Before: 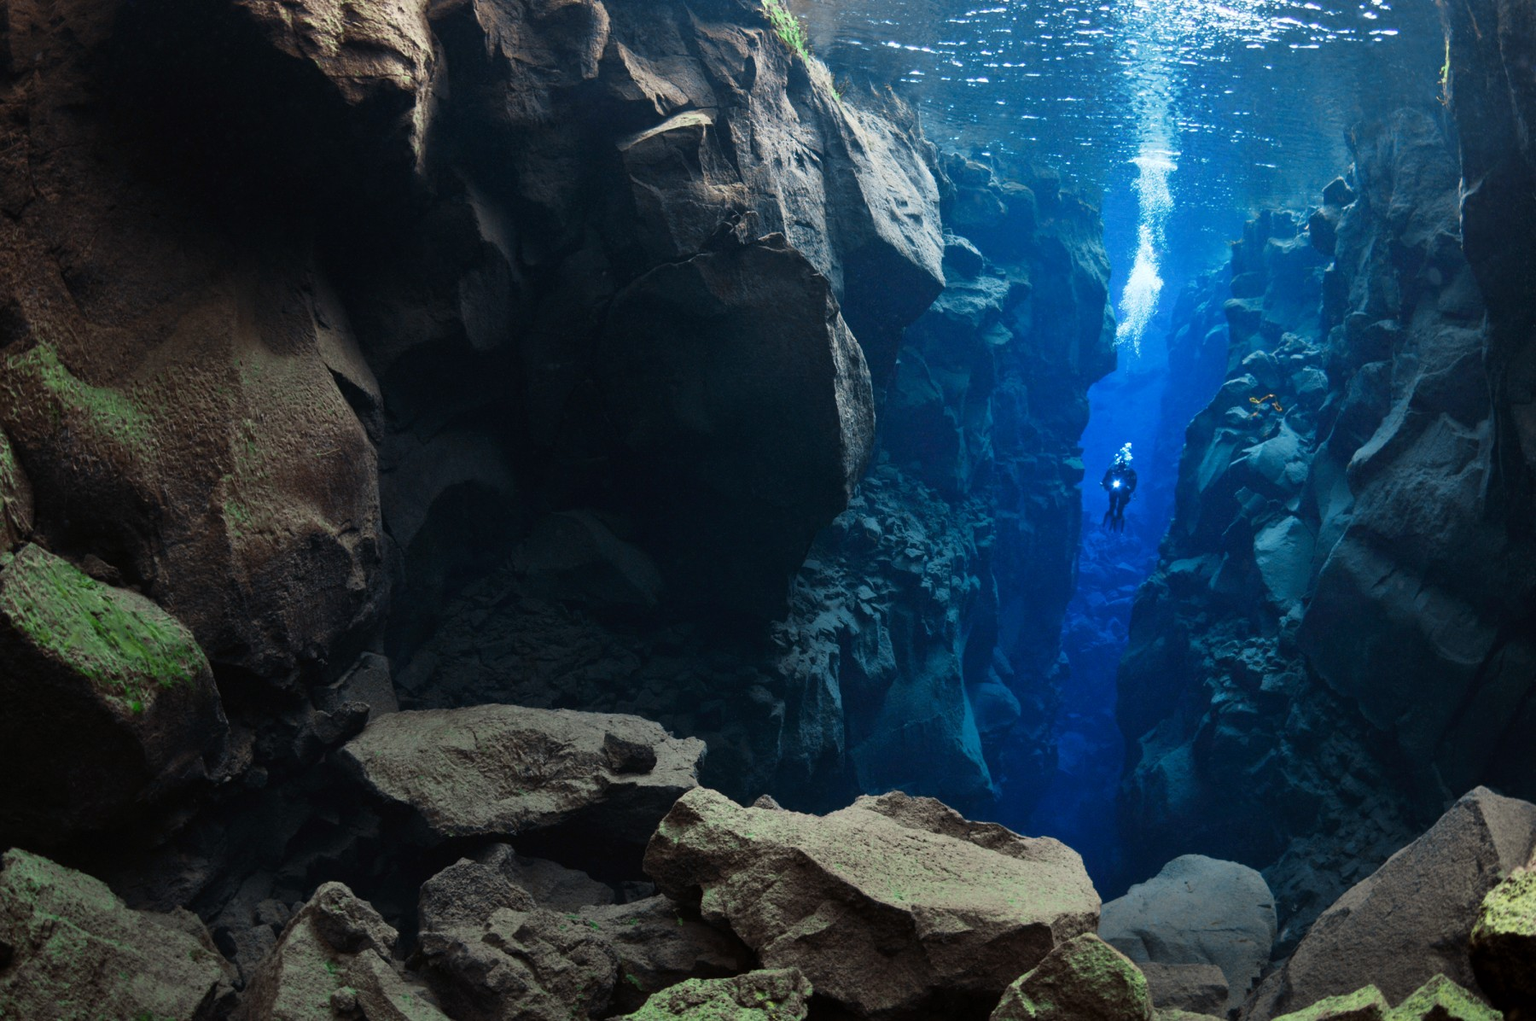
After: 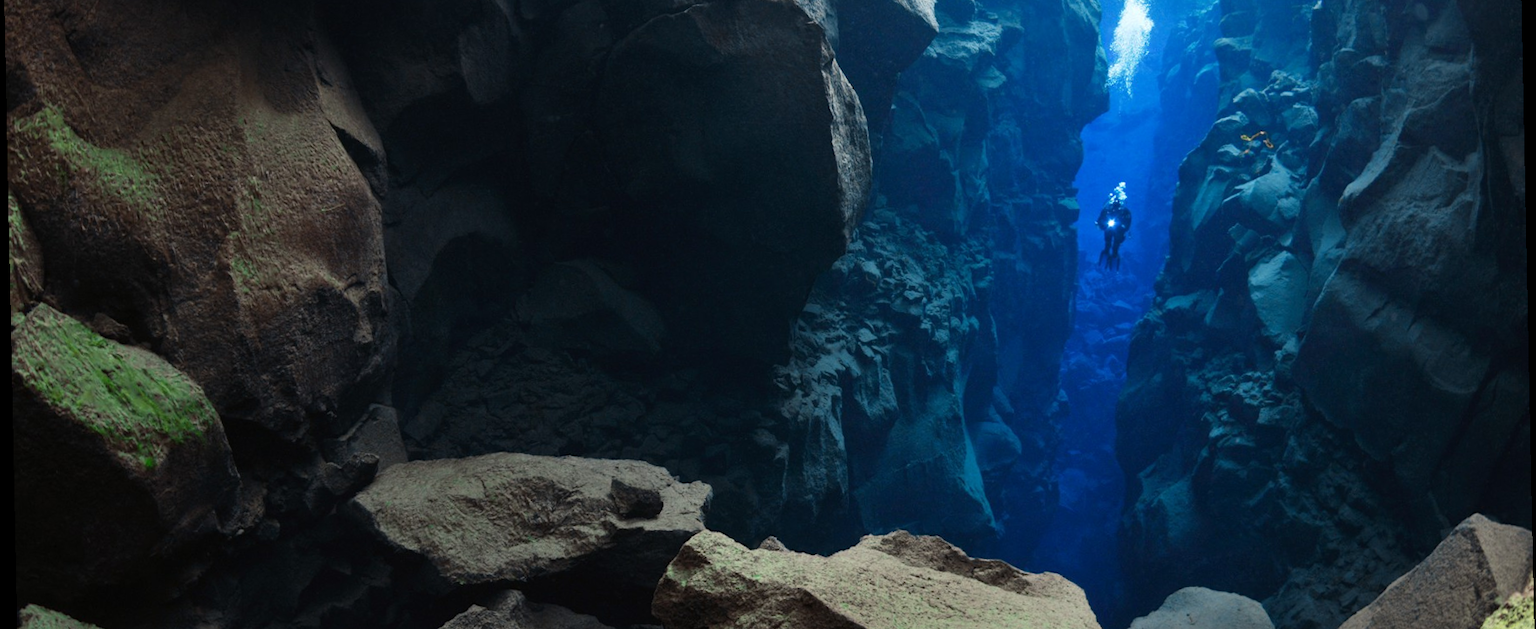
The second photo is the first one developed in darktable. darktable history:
crop and rotate: top 25.357%, bottom 13.942%
rotate and perspective: rotation -1.17°, automatic cropping off
